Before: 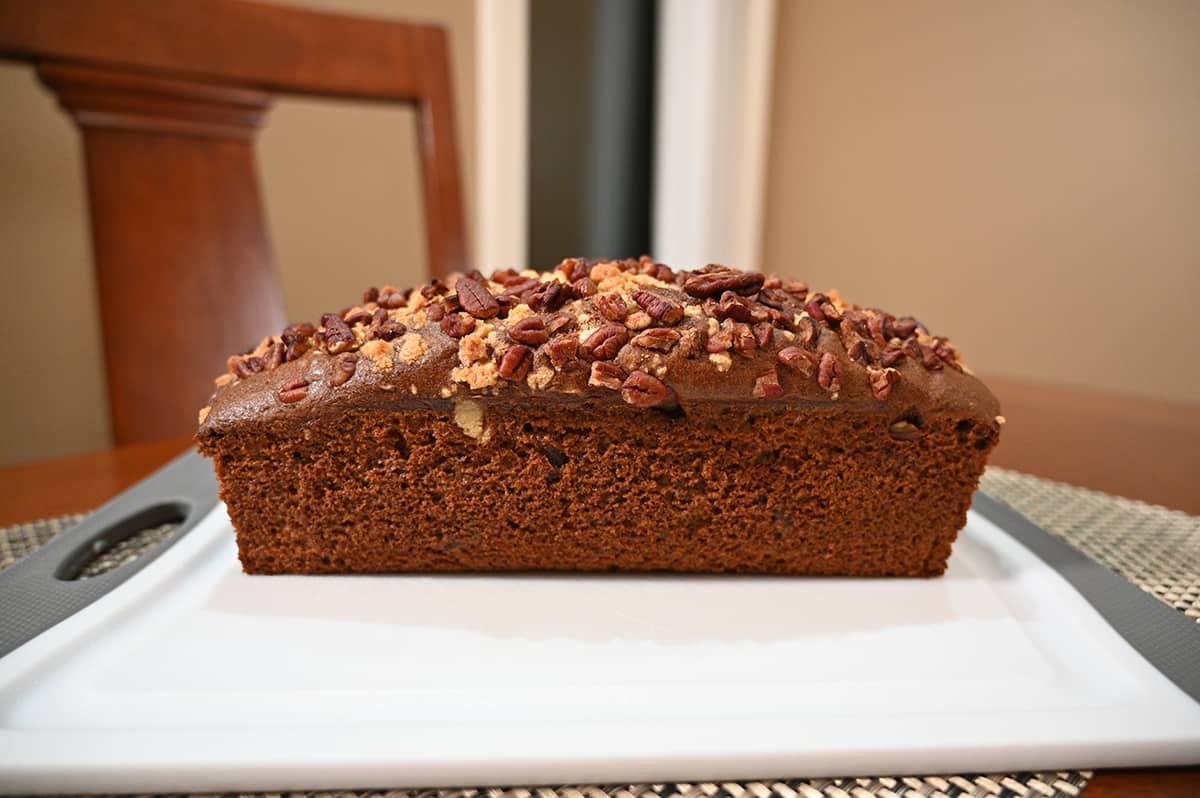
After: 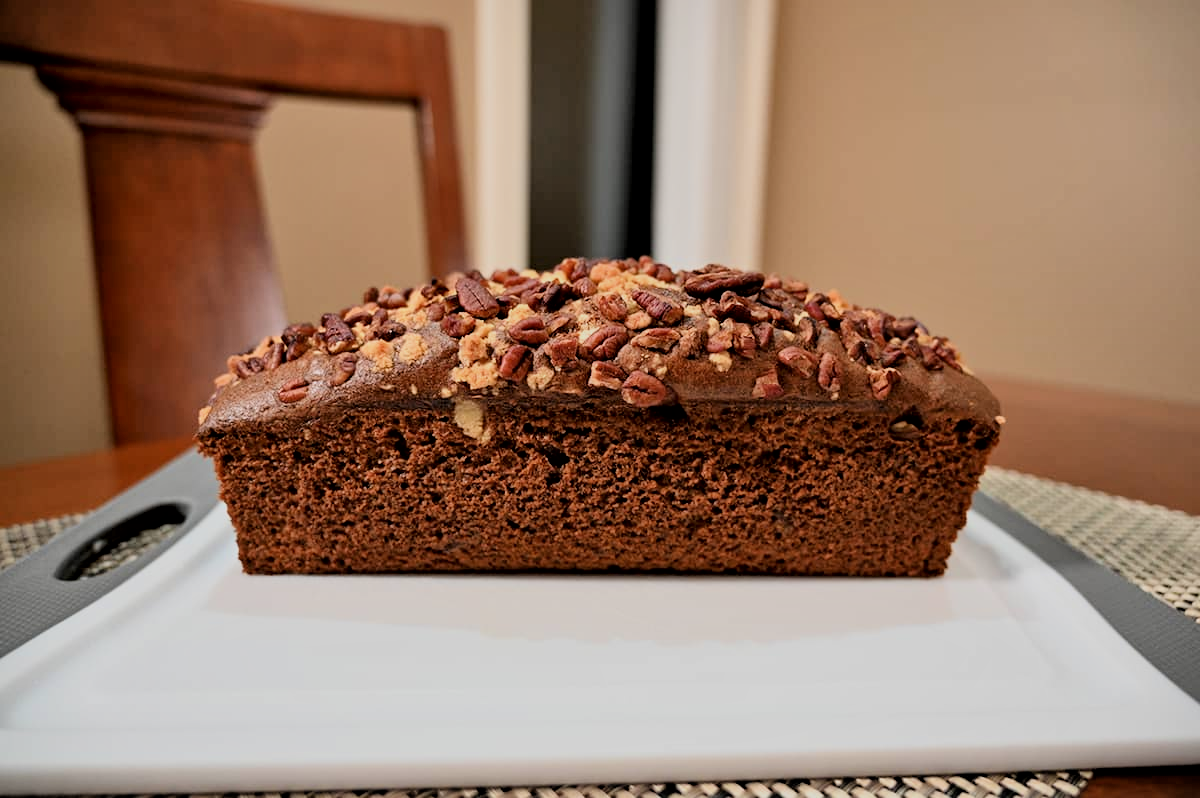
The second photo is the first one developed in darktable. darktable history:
filmic rgb: black relative exposure -4.55 EV, white relative exposure 4.8 EV, hardness 2.35, latitude 36.97%, contrast 1.042, highlights saturation mix 1.09%, shadows ↔ highlights balance 1.2%, color science v6 (2022)
local contrast: mode bilateral grid, contrast 21, coarseness 49, detail 147%, midtone range 0.2
